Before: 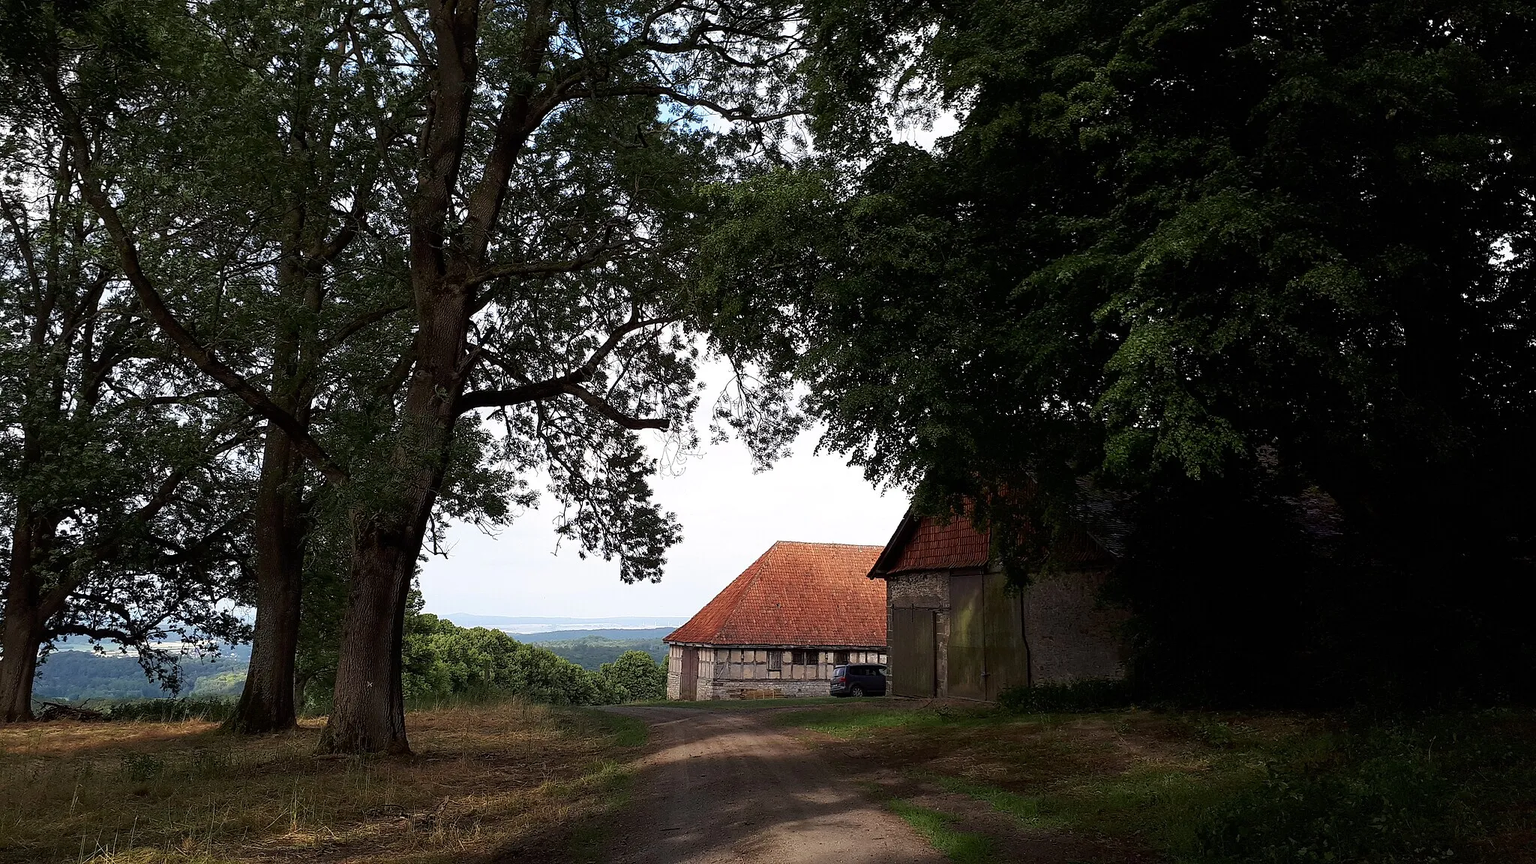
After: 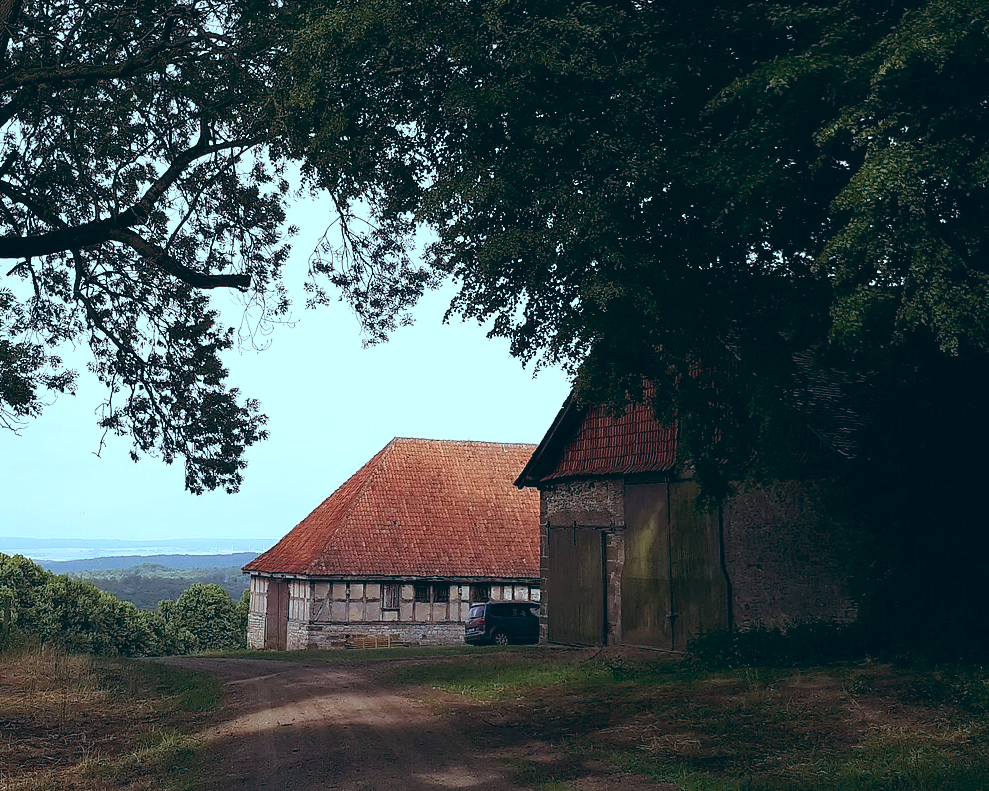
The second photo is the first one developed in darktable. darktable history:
color balance: lift [1.003, 0.993, 1.001, 1.007], gamma [1.018, 1.072, 0.959, 0.928], gain [0.974, 0.873, 1.031, 1.127]
crop: left 31.379%, top 24.658%, right 20.326%, bottom 6.628%
white balance: red 0.974, blue 1.044
